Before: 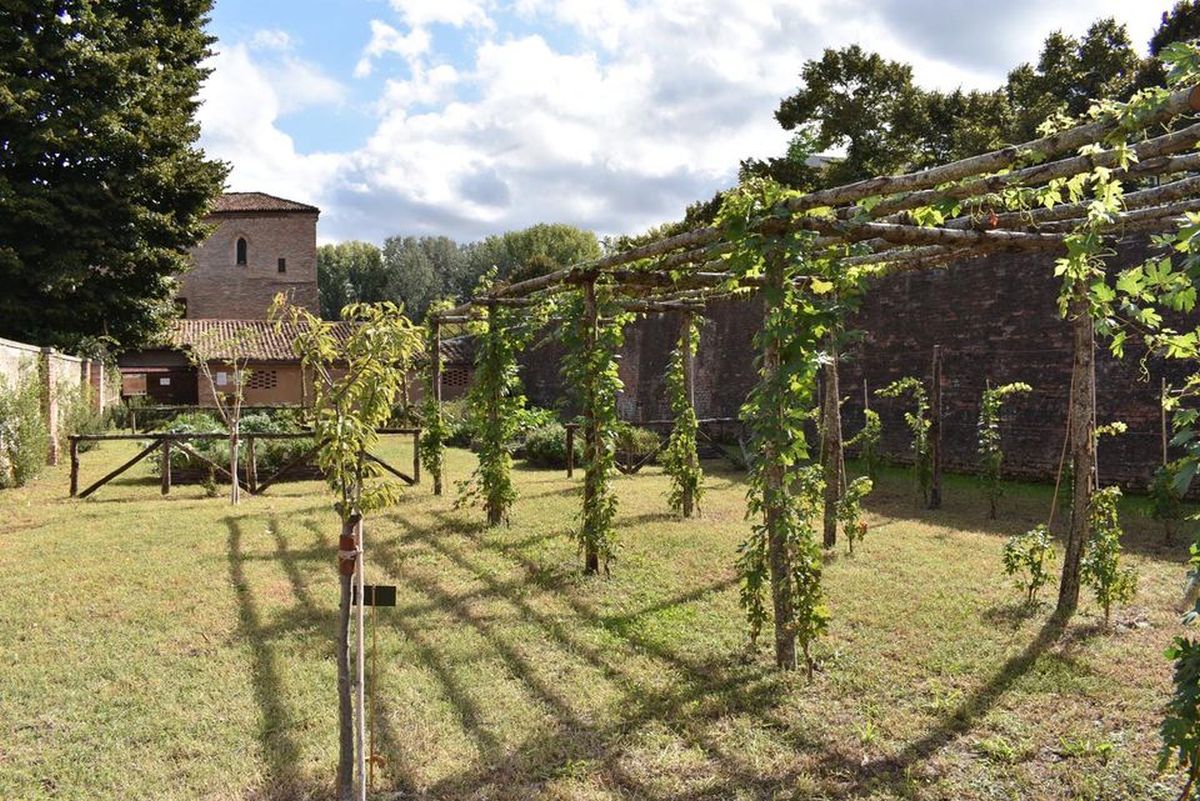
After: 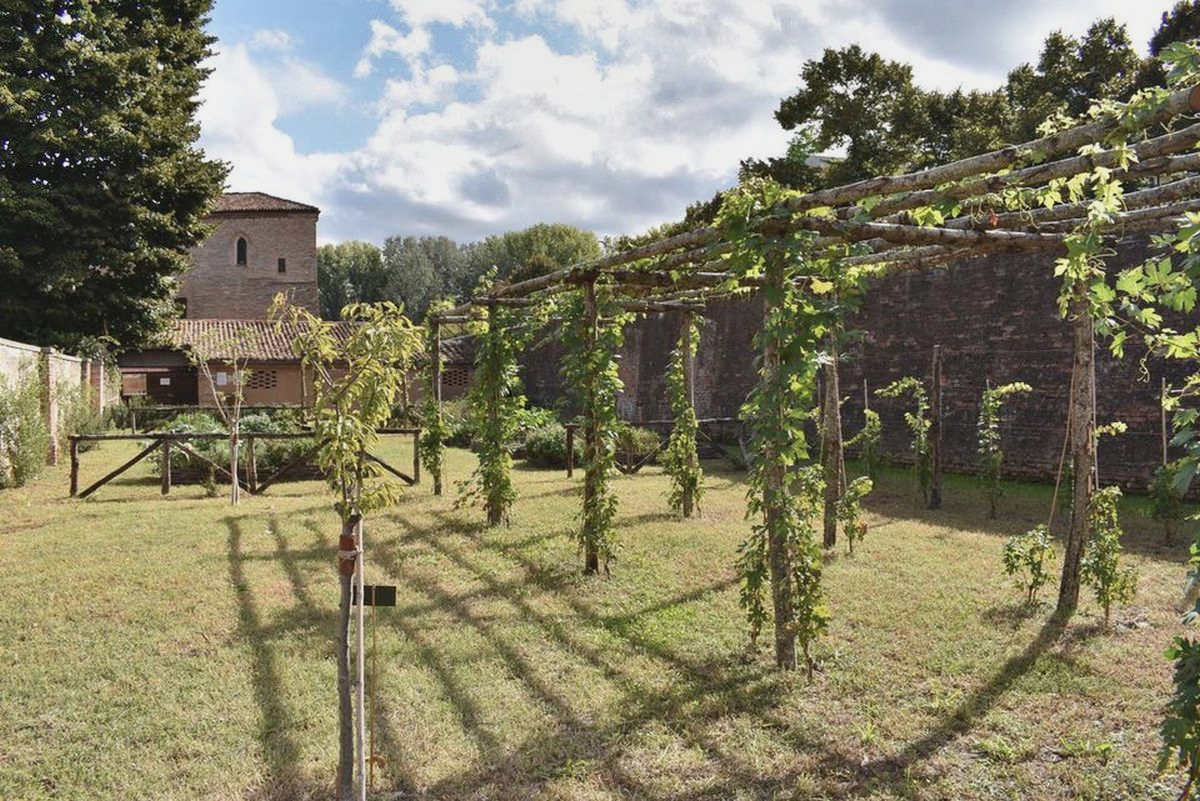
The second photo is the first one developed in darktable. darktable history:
color balance: lift [1.01, 1, 1, 1], gamma [1.097, 1, 1, 1], gain [0.85, 1, 1, 1]
shadows and highlights: soften with gaussian
exposure: black level correction 0.01, exposure 0.011 EV, compensate highlight preservation false
contrast brightness saturation: saturation -0.05
